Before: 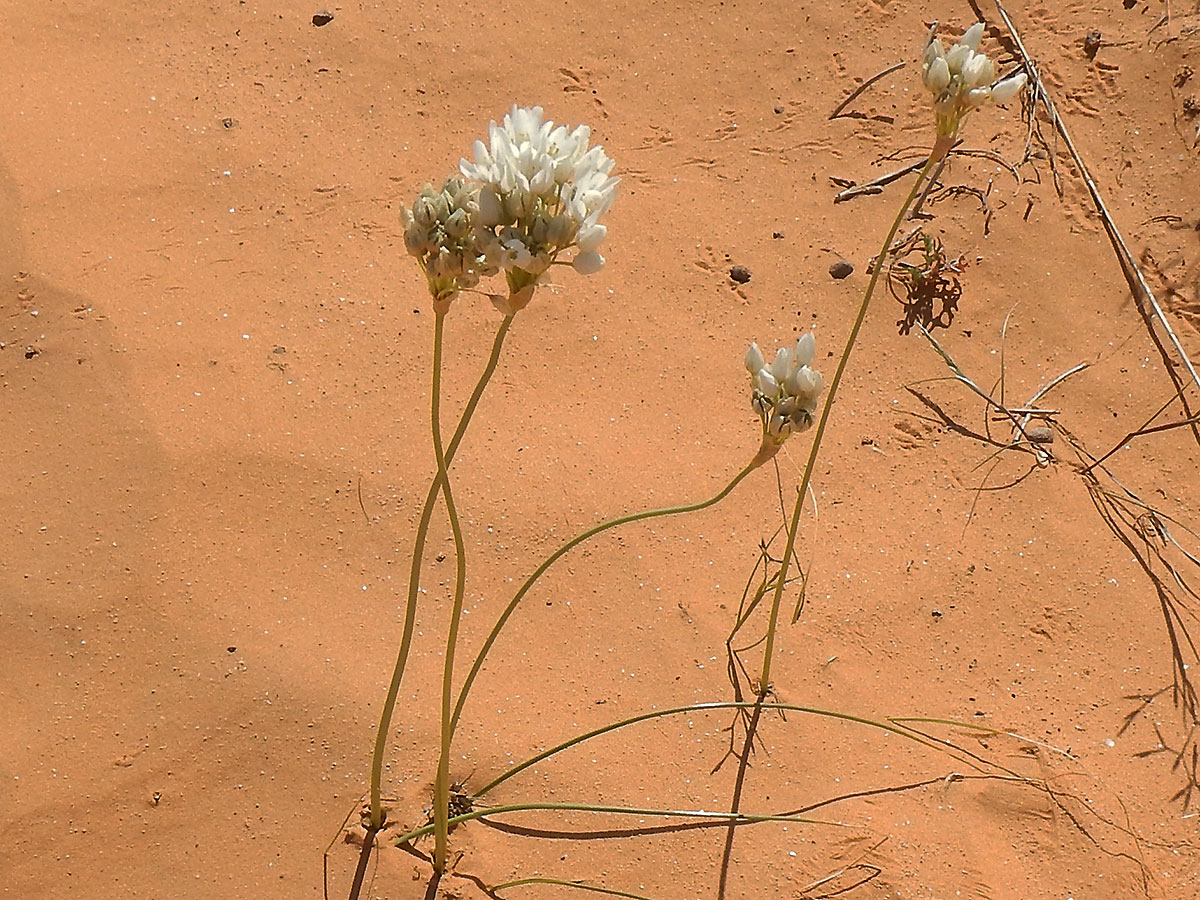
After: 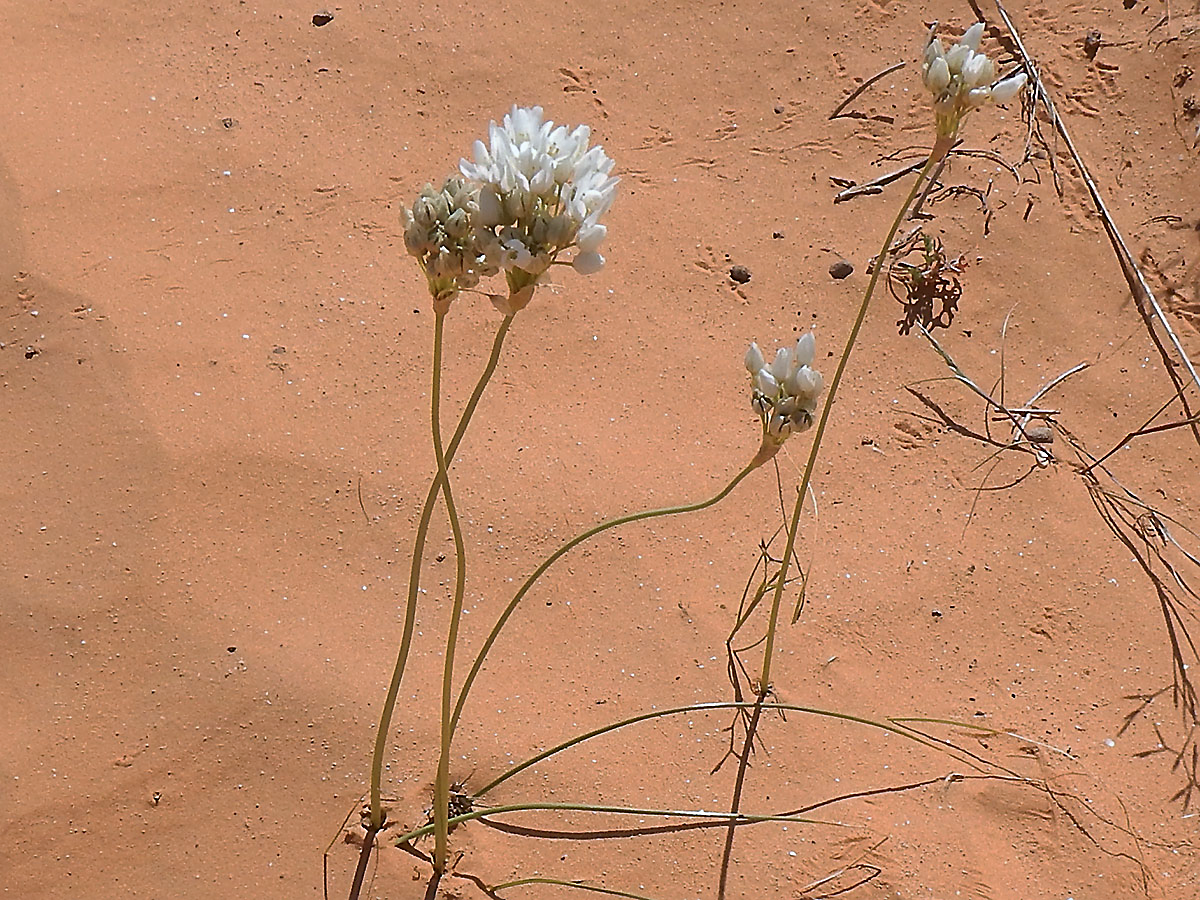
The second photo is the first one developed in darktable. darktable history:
contrast equalizer: y [[0.5 ×4, 0.467, 0.376], [0.5 ×6], [0.5 ×6], [0 ×6], [0 ×6]]
sharpen: on, module defaults
exposure: exposure -0.114 EV, compensate highlight preservation false
color calibration: illuminant as shot in camera, x 0.37, y 0.382, temperature 4313.32 K, saturation algorithm version 1 (2020)
